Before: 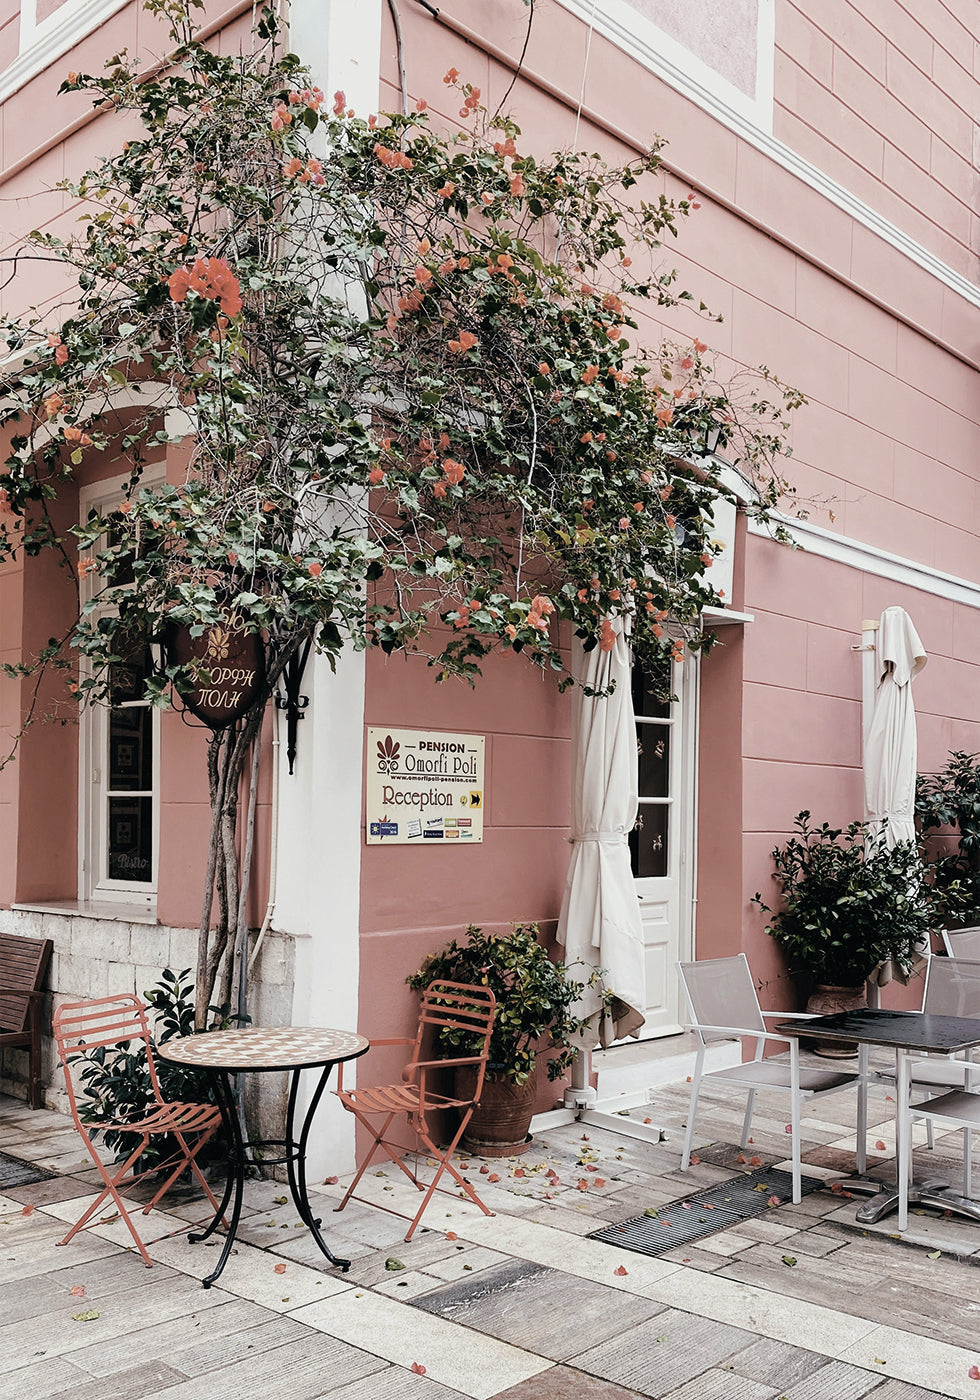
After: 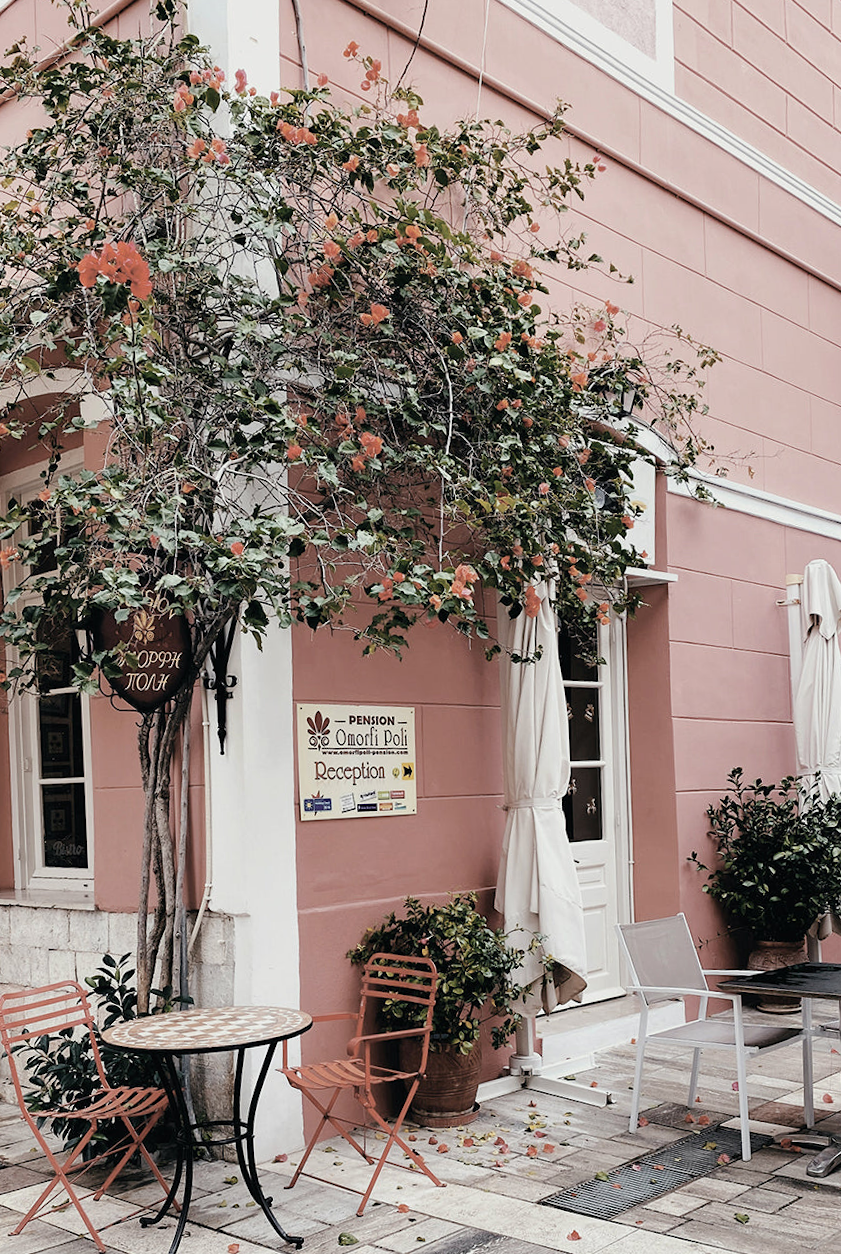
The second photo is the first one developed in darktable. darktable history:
crop: left 9.929%, top 3.475%, right 9.188%, bottom 9.529%
rotate and perspective: rotation -2.56°, automatic cropping off
